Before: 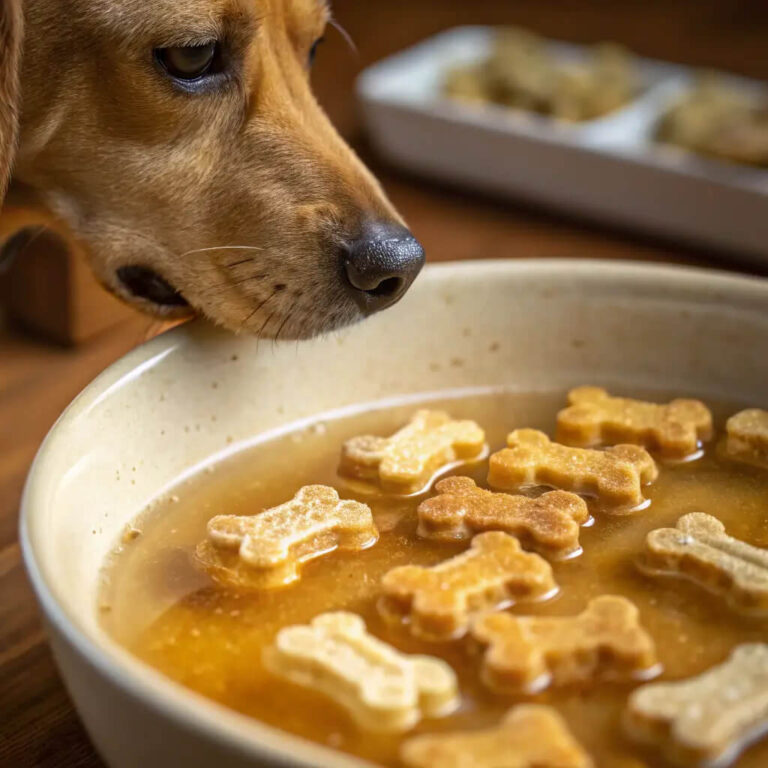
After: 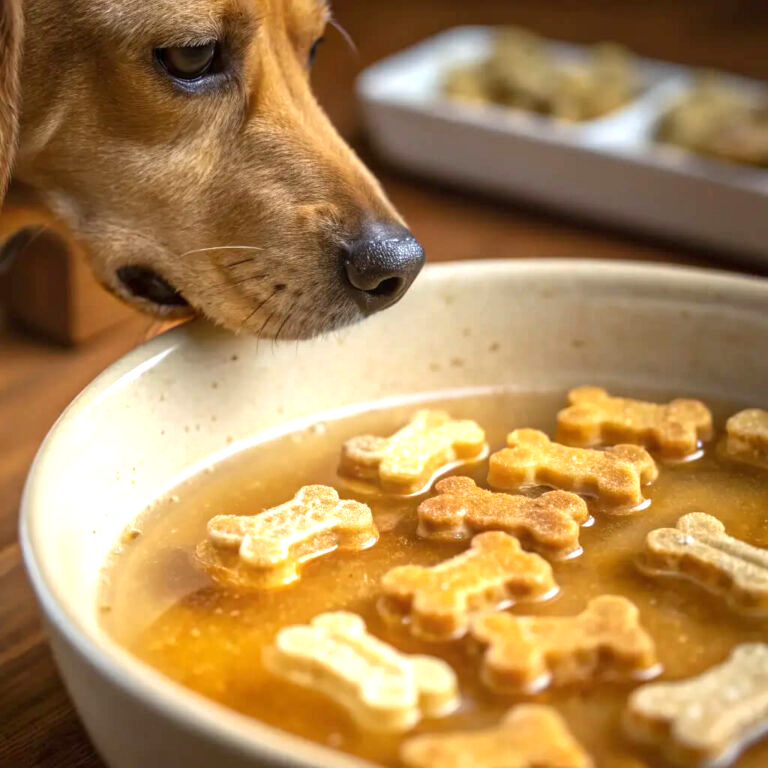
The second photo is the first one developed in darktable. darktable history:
exposure: exposure 0.509 EV, compensate highlight preservation false
